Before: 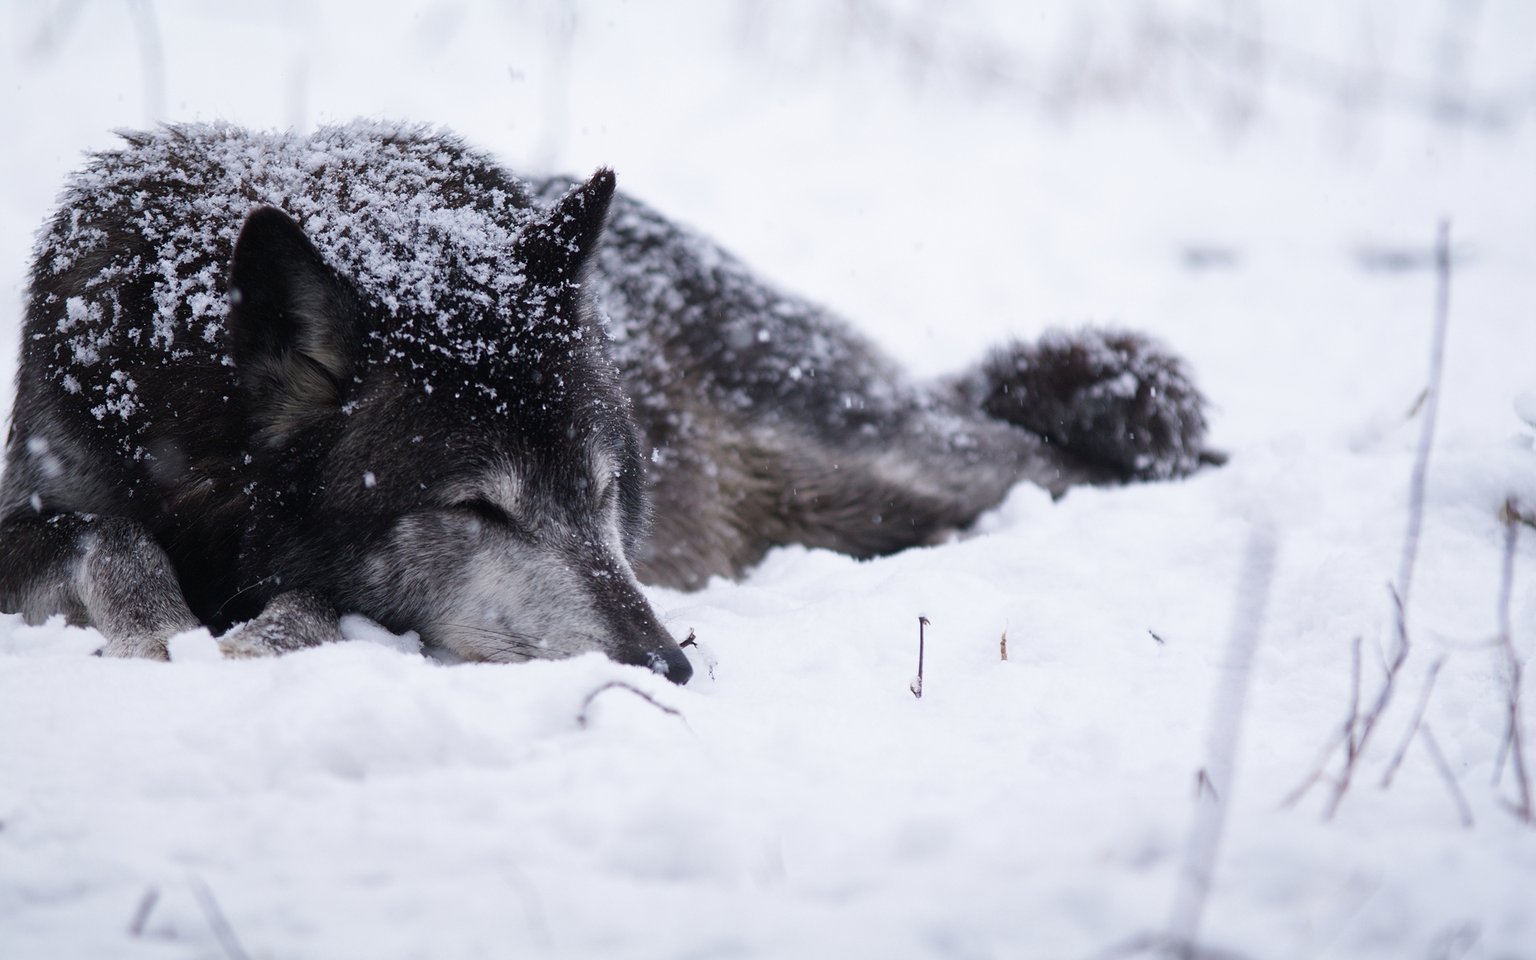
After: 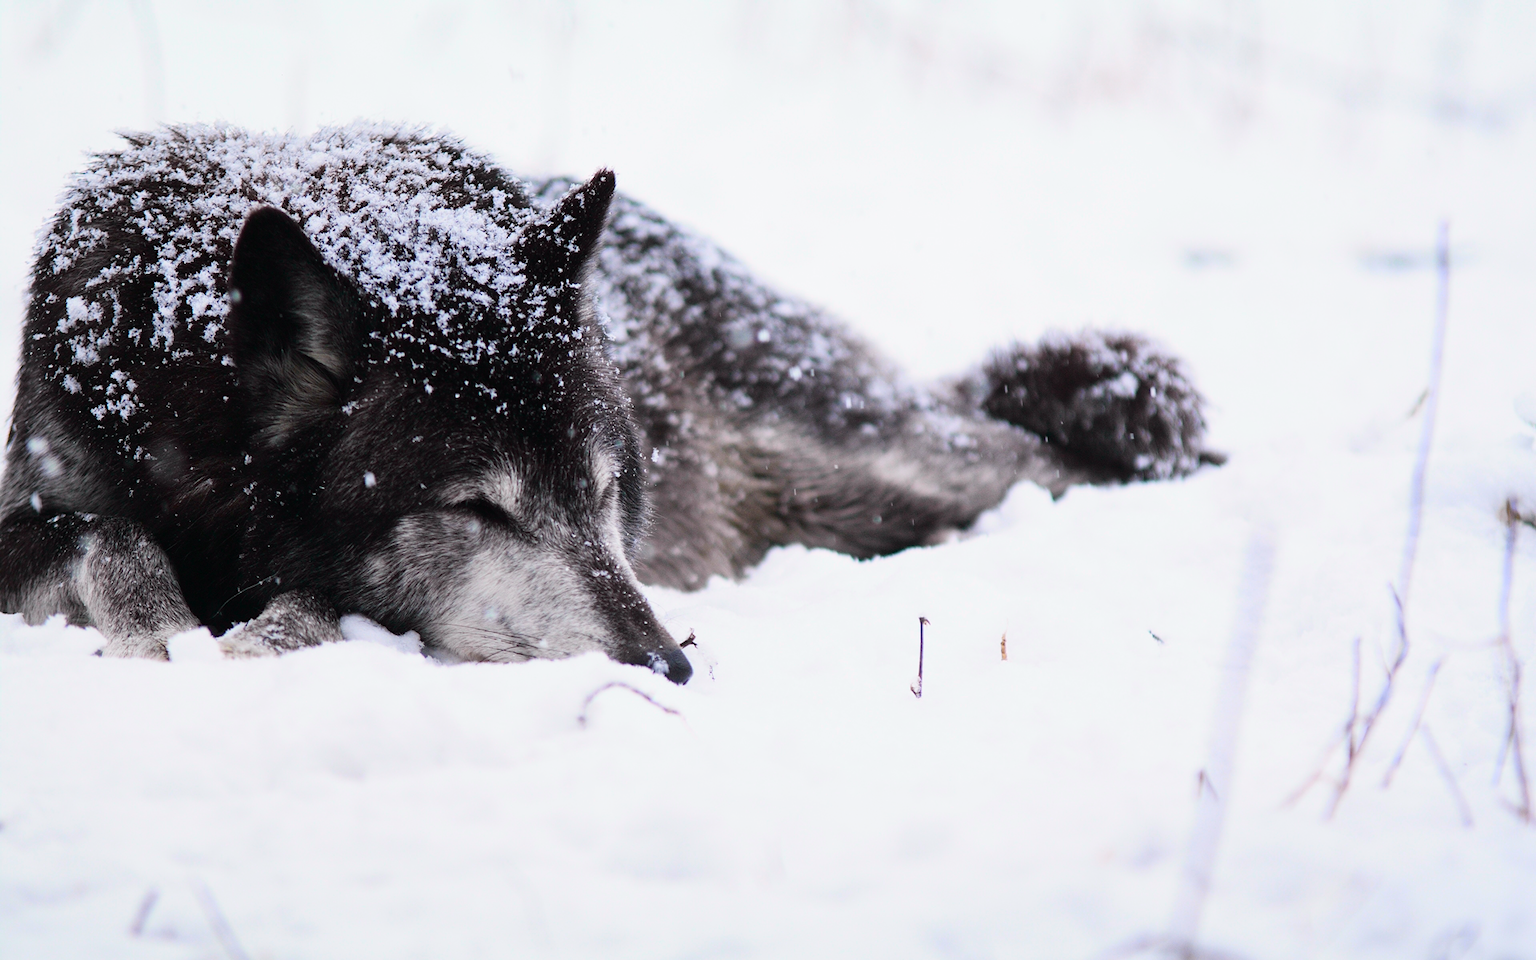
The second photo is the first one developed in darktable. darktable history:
tone curve: curves: ch0 [(0, 0.003) (0.044, 0.032) (0.12, 0.089) (0.19, 0.175) (0.271, 0.294) (0.457, 0.546) (0.588, 0.71) (0.701, 0.815) (0.86, 0.922) (1, 0.982)]; ch1 [(0, 0) (0.247, 0.215) (0.433, 0.382) (0.466, 0.426) (0.493, 0.481) (0.501, 0.5) (0.517, 0.524) (0.557, 0.582) (0.598, 0.651) (0.671, 0.735) (0.796, 0.85) (1, 1)]; ch2 [(0, 0) (0.249, 0.216) (0.357, 0.317) (0.448, 0.432) (0.478, 0.492) (0.498, 0.499) (0.517, 0.53) (0.537, 0.57) (0.569, 0.623) (0.61, 0.663) (0.706, 0.75) (0.808, 0.809) (0.991, 0.968)], color space Lab, independent channels, preserve colors none
